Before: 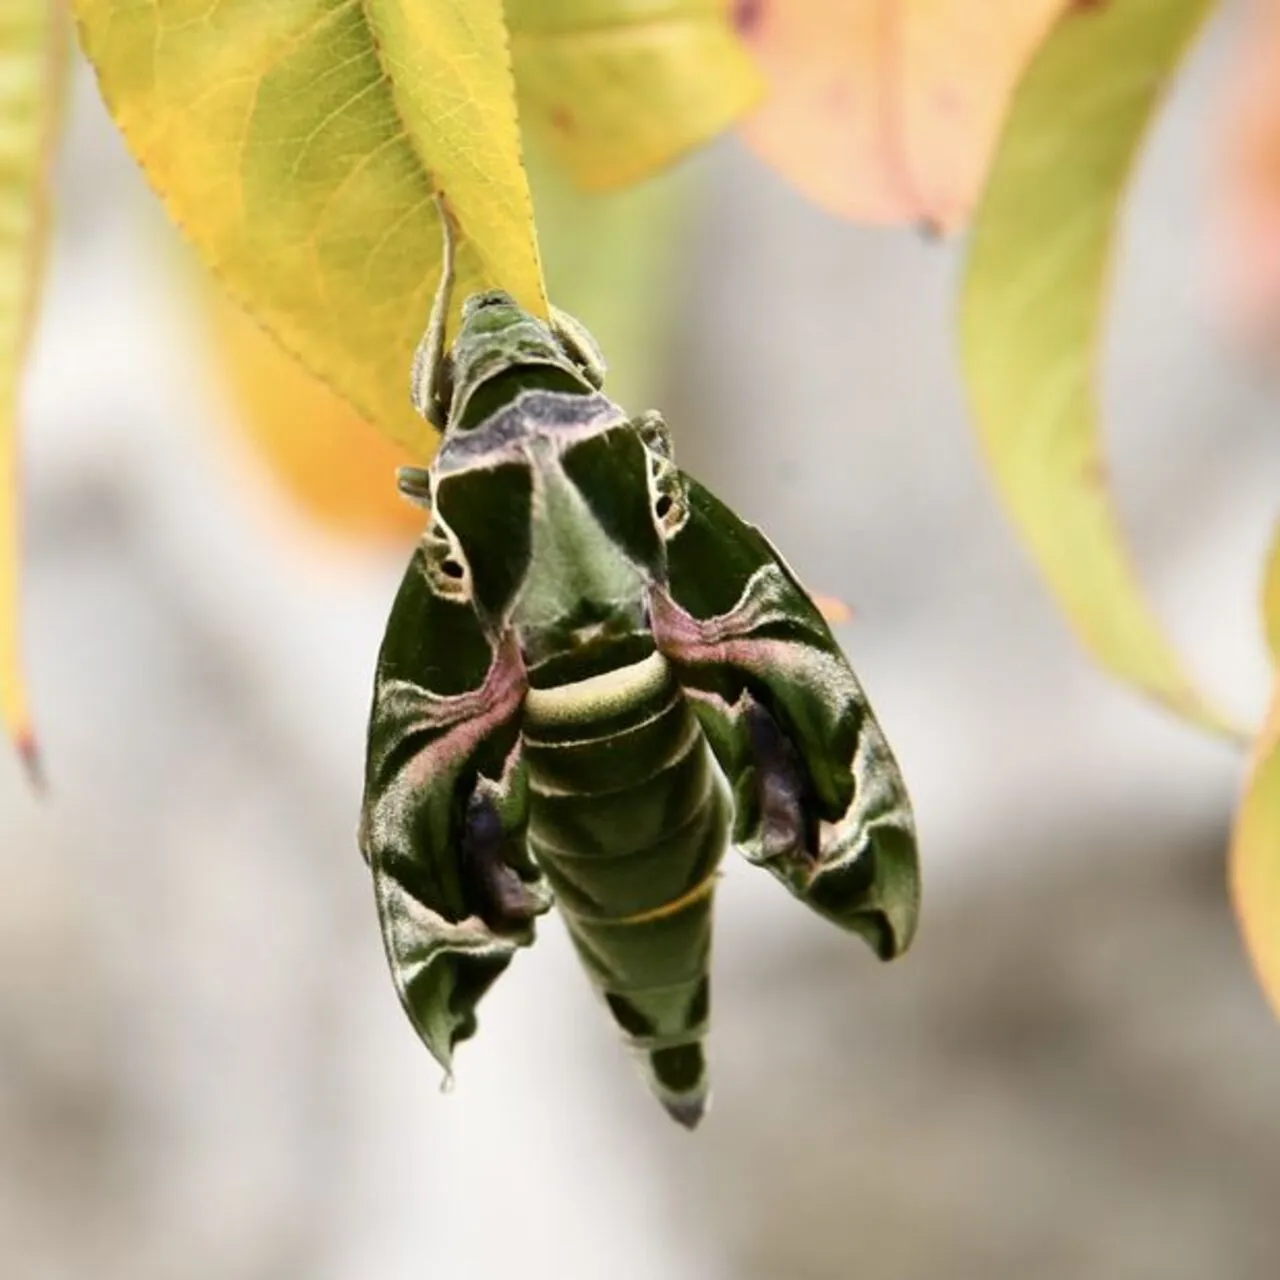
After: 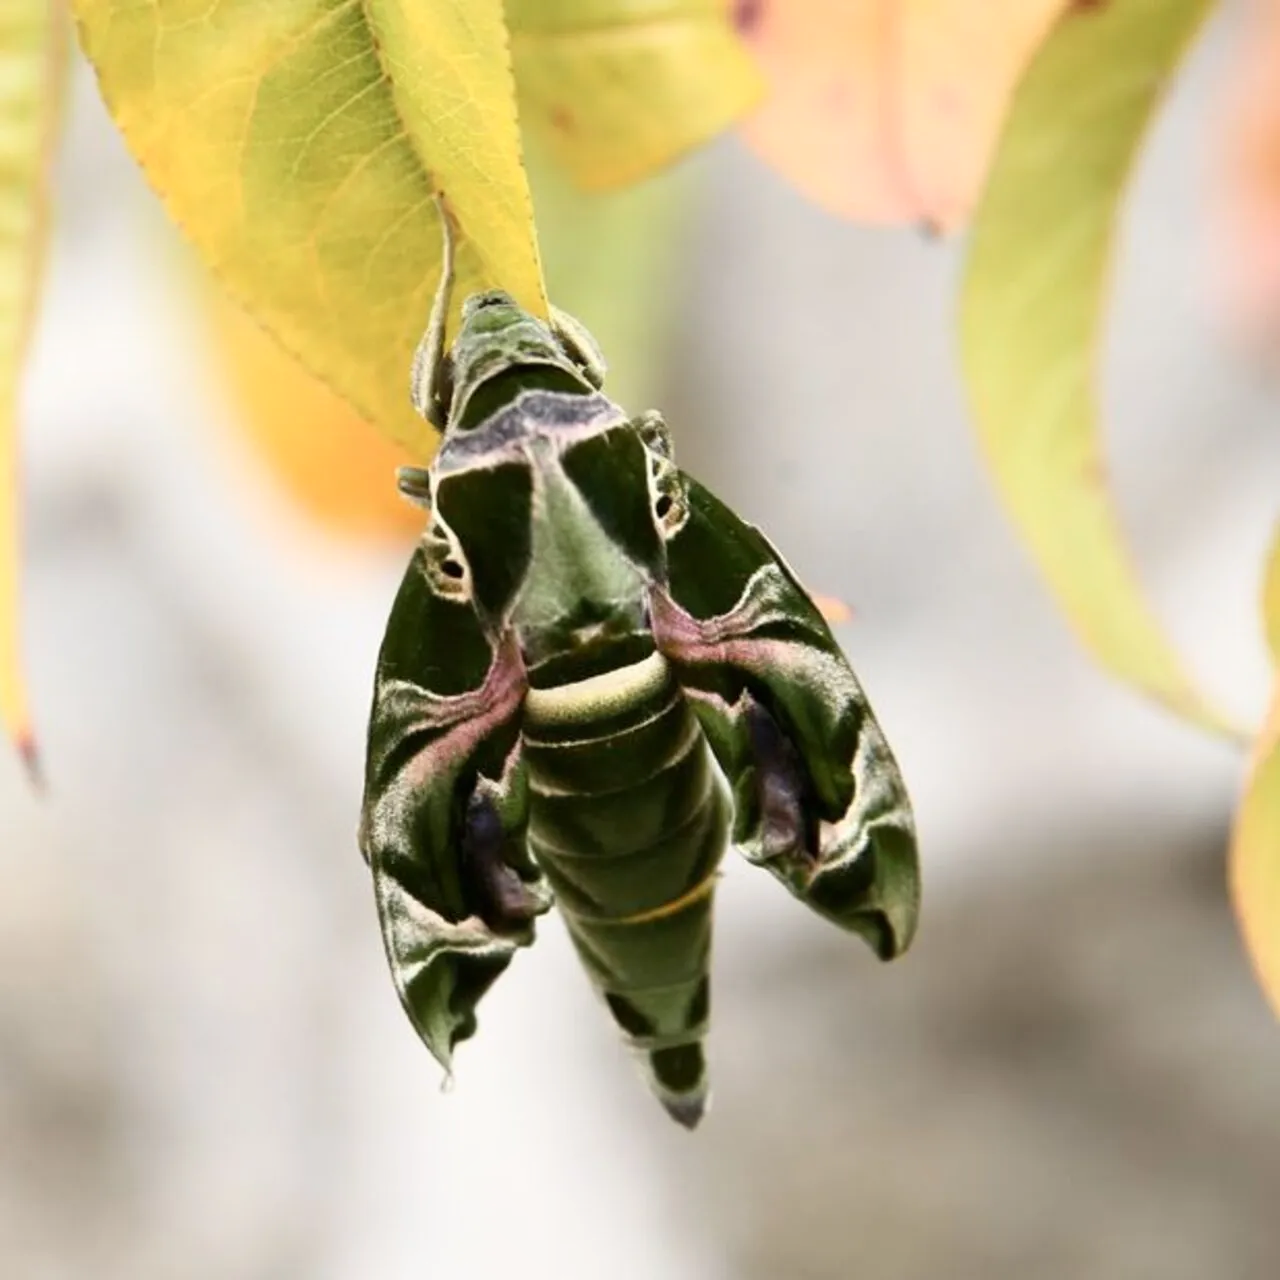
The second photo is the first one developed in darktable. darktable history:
shadows and highlights: shadows 0.456, highlights 38.09
